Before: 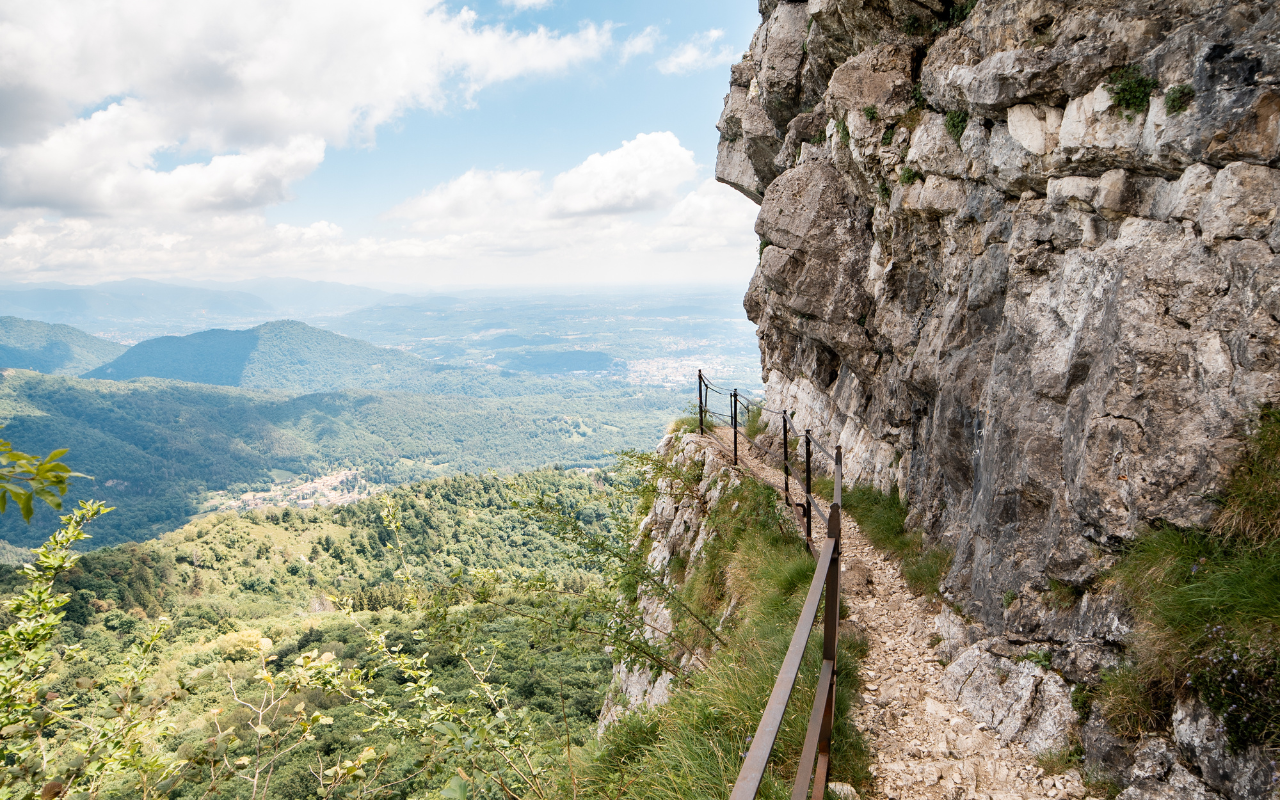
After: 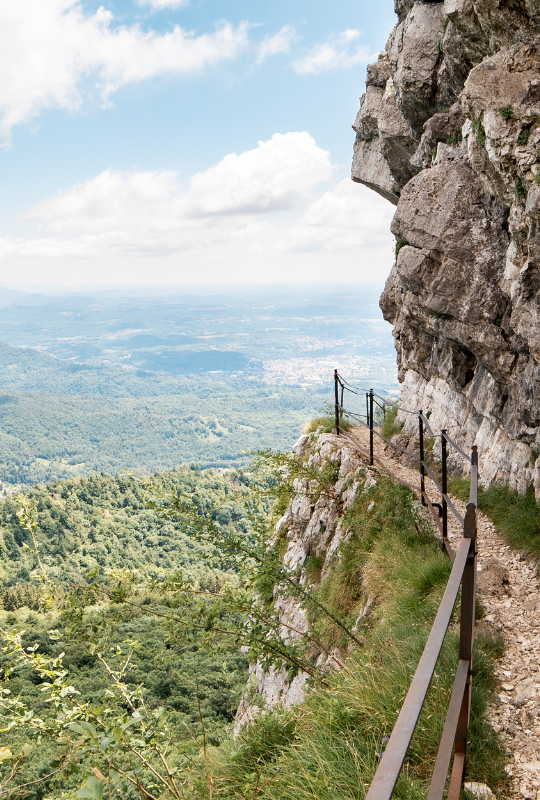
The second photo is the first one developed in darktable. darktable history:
crop: left 28.461%, right 29.28%
